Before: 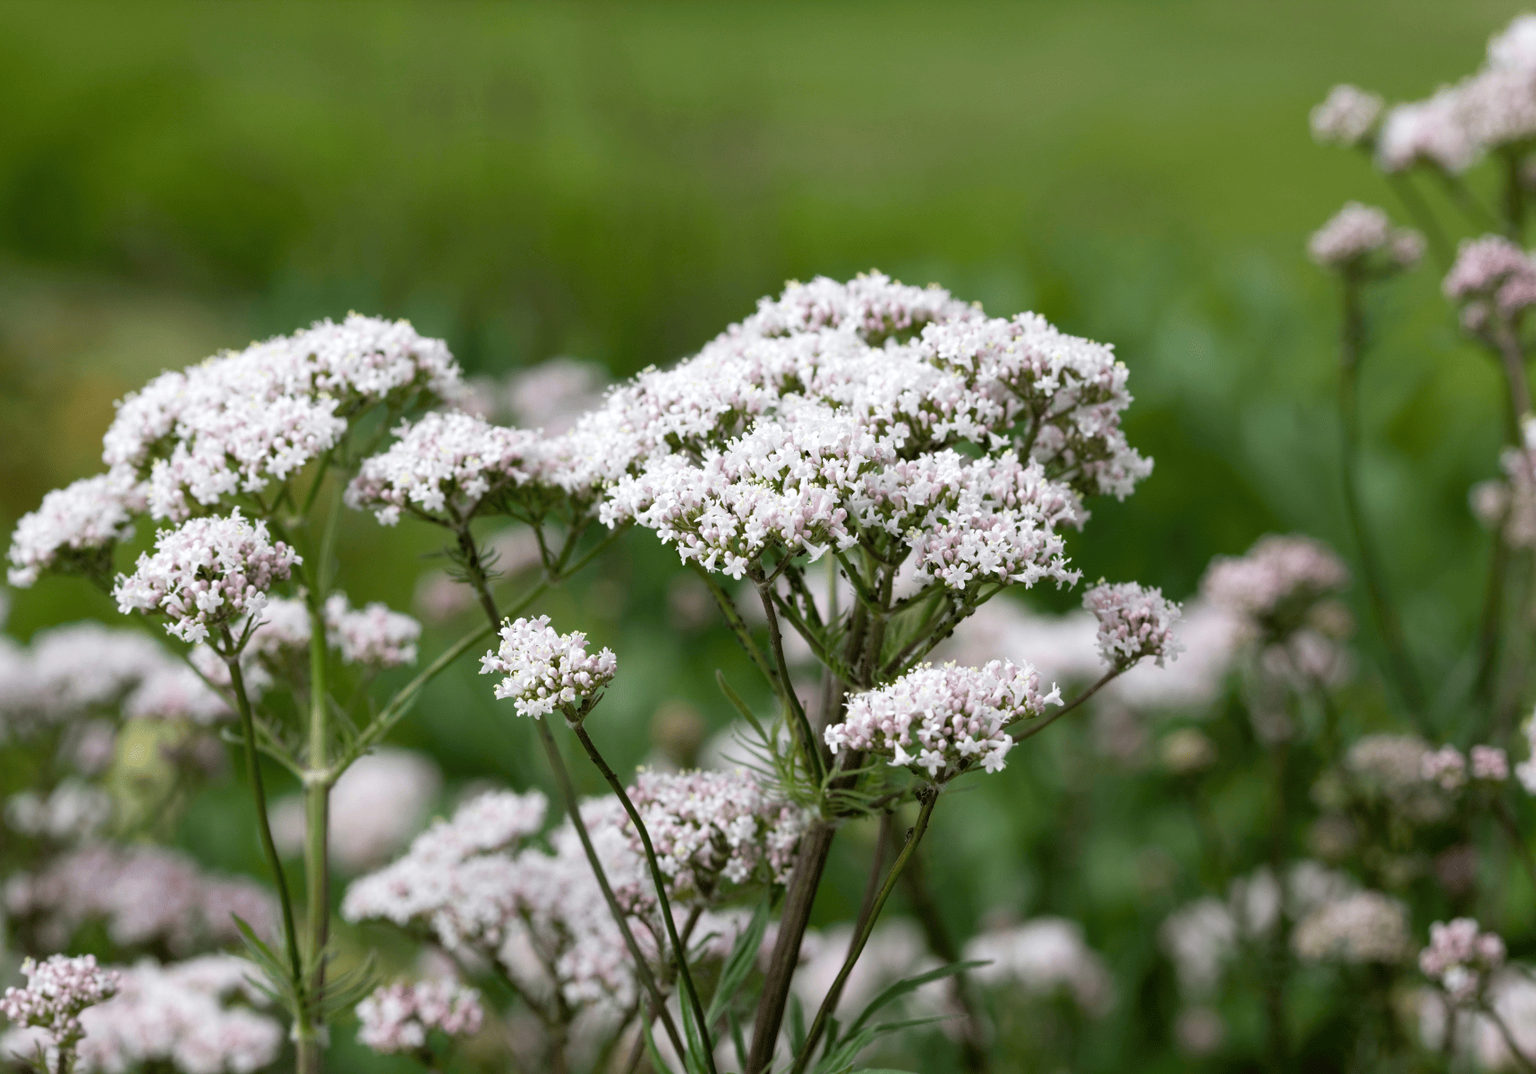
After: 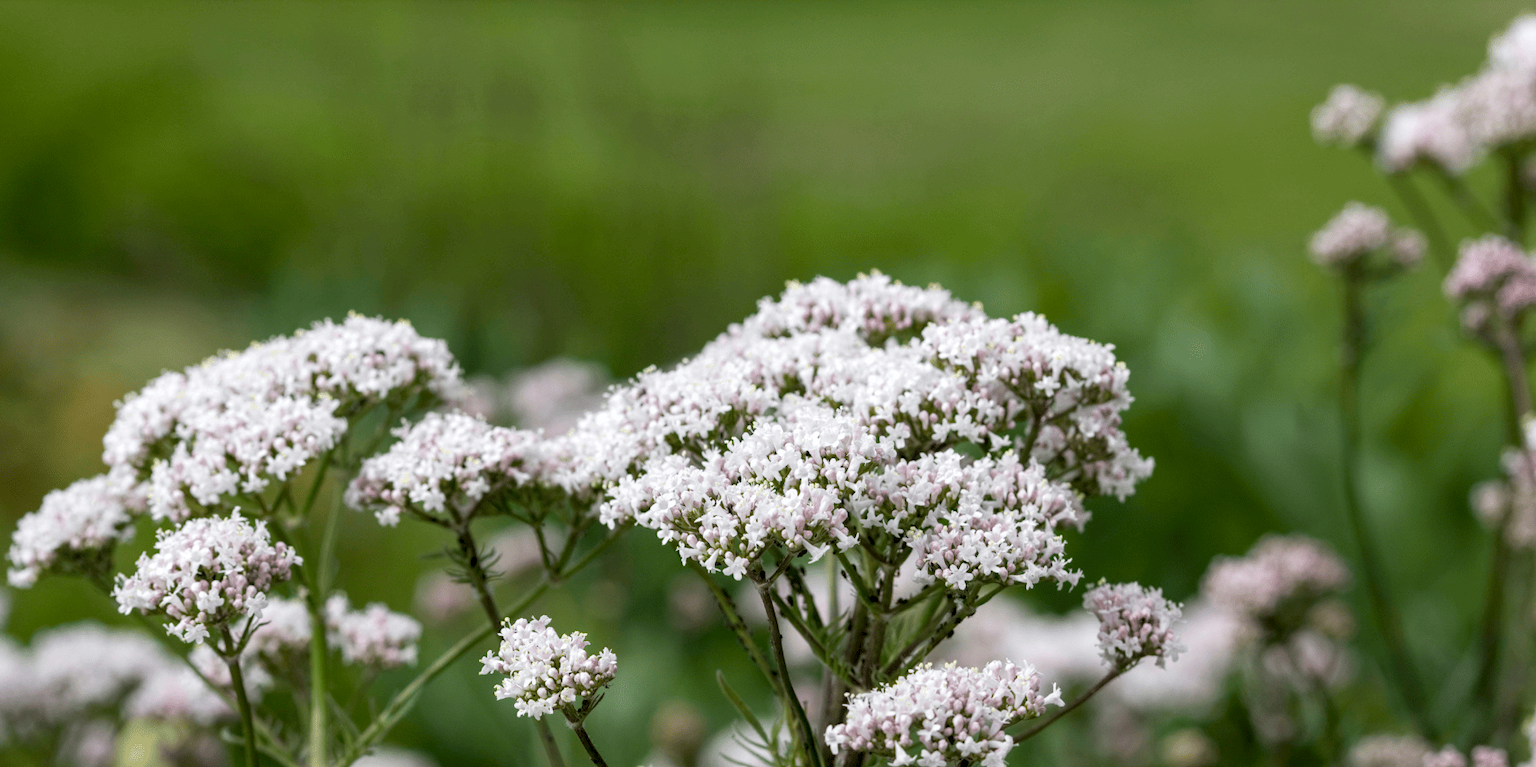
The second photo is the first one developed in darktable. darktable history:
crop: bottom 28.576%
local contrast: on, module defaults
exposure: black level correction 0.002, exposure -0.1 EV, compensate highlight preservation false
